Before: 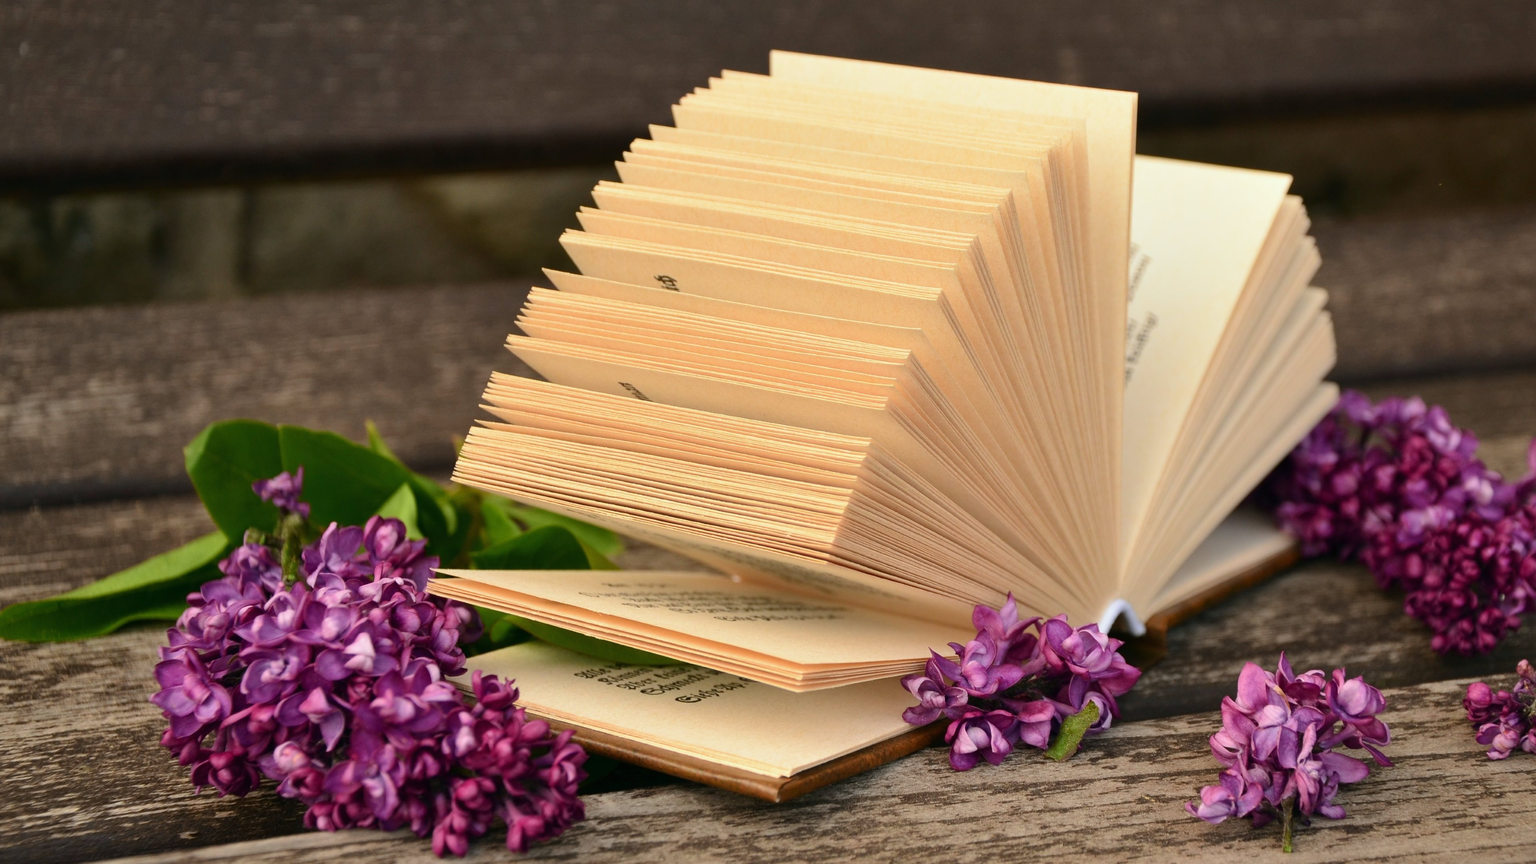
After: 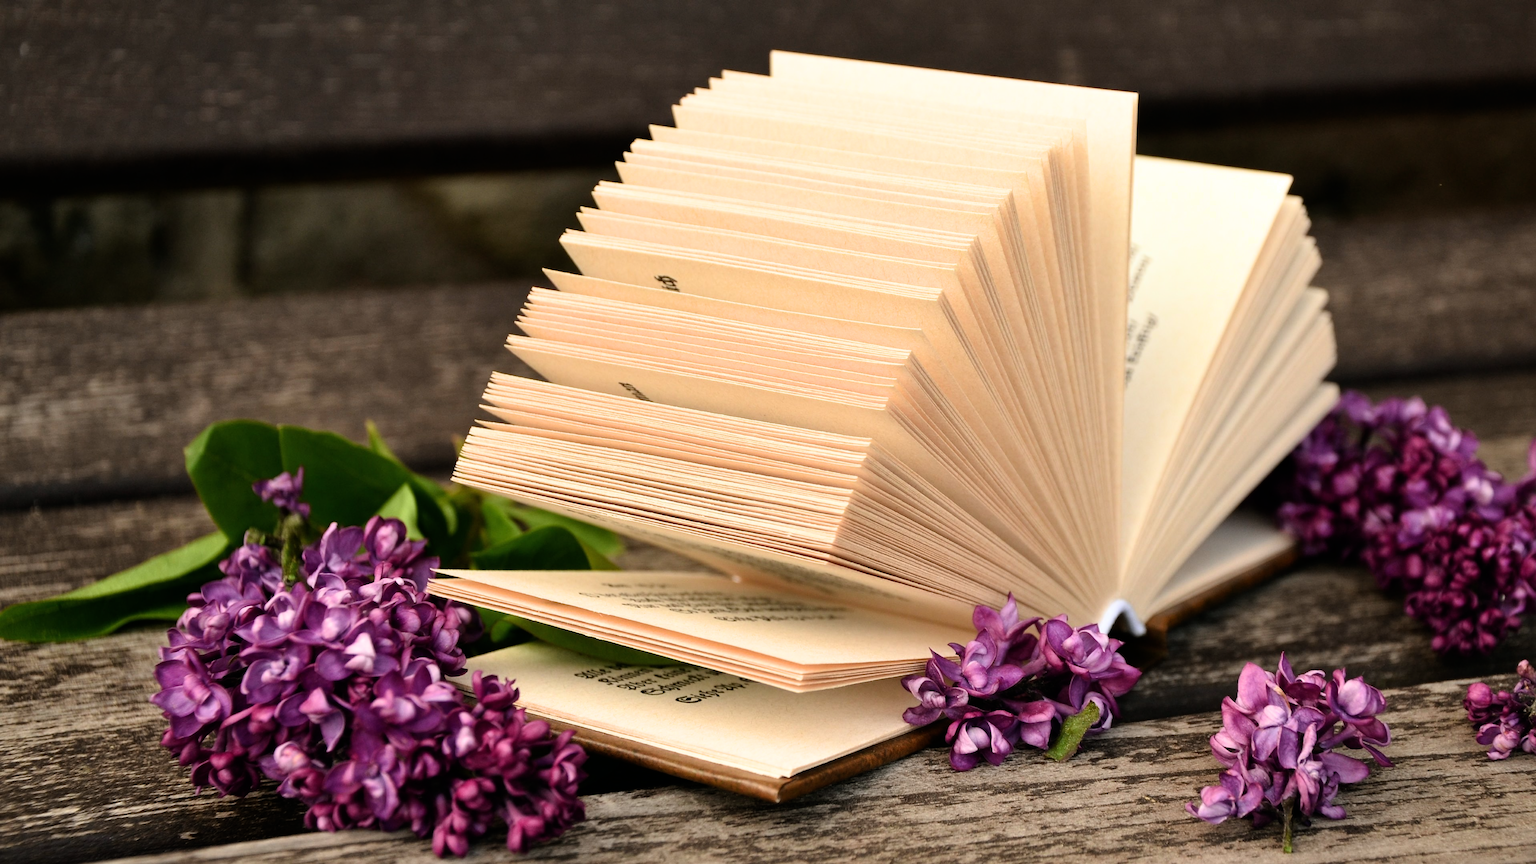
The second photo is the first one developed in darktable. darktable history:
filmic rgb: white relative exposure 2.34 EV, hardness 6.59
